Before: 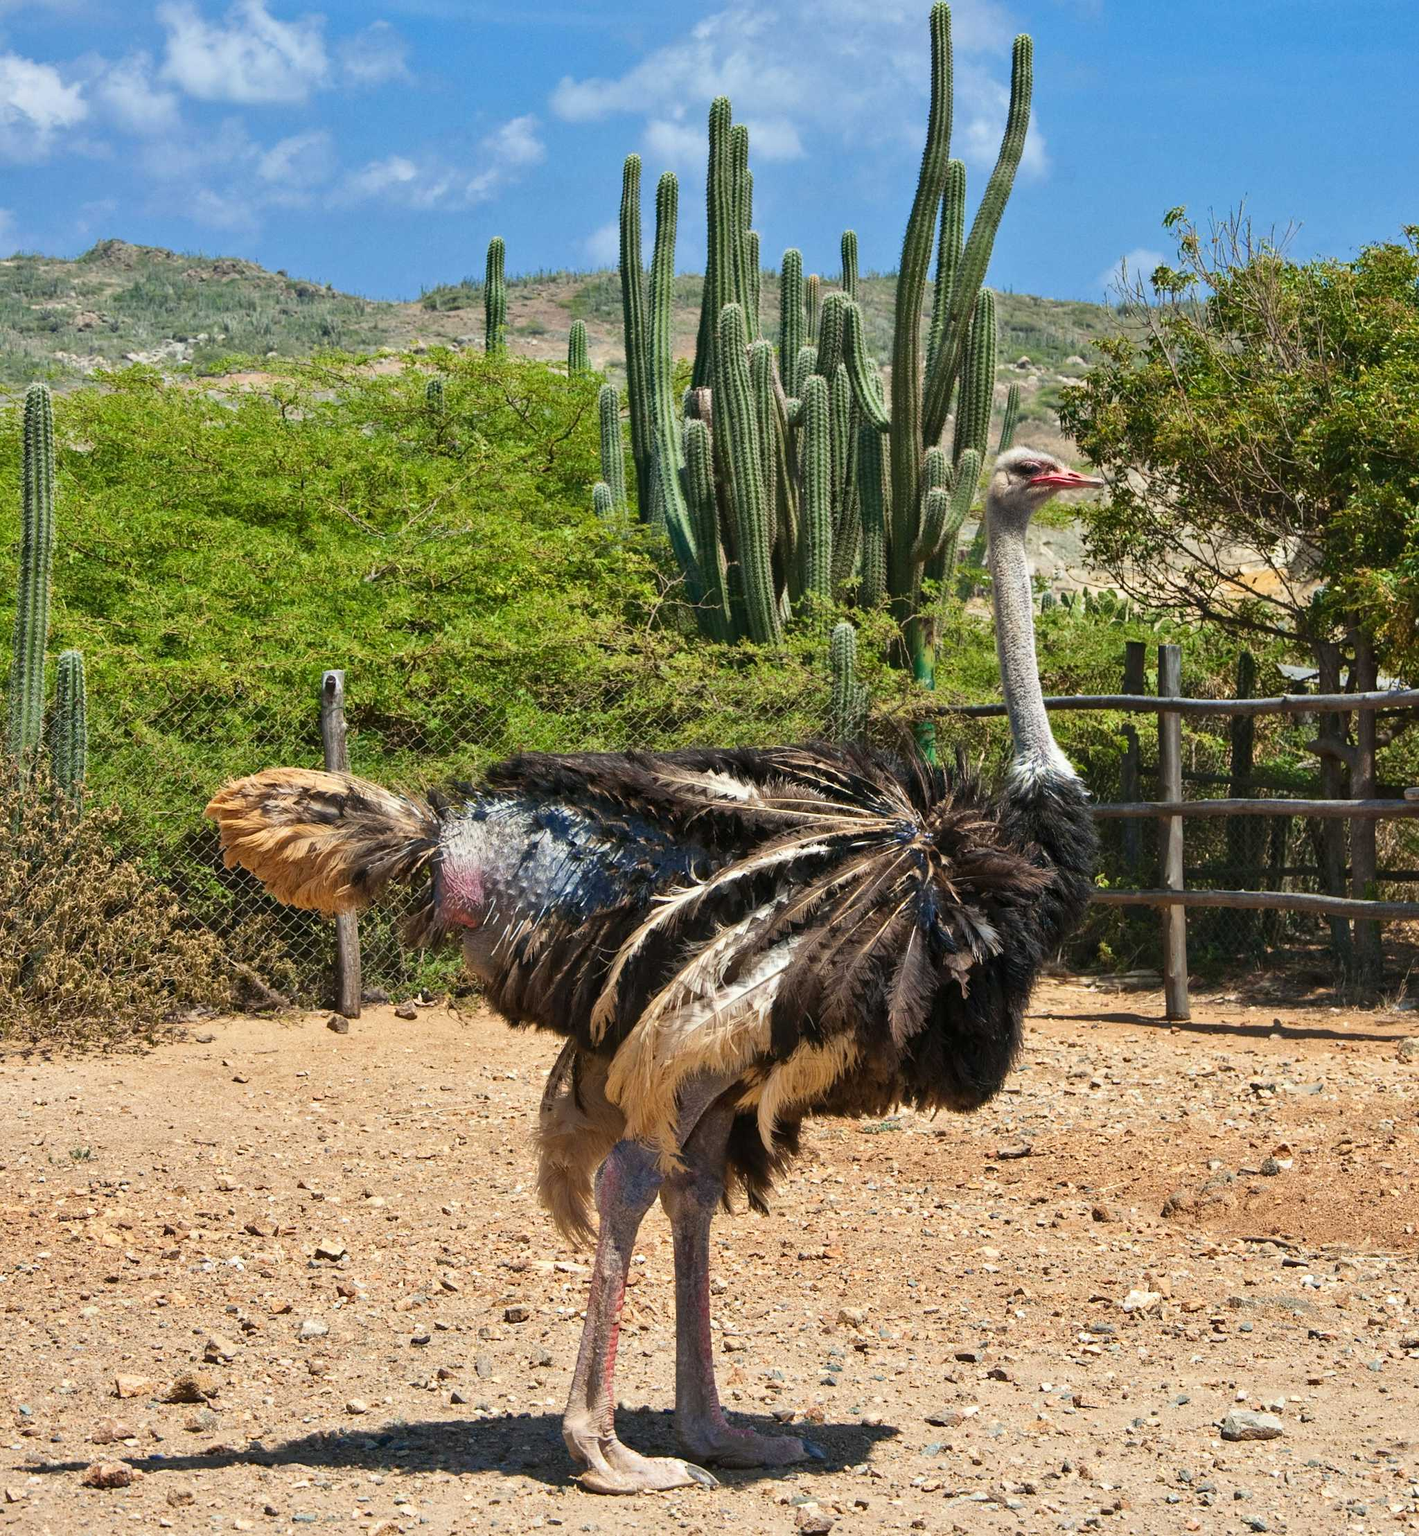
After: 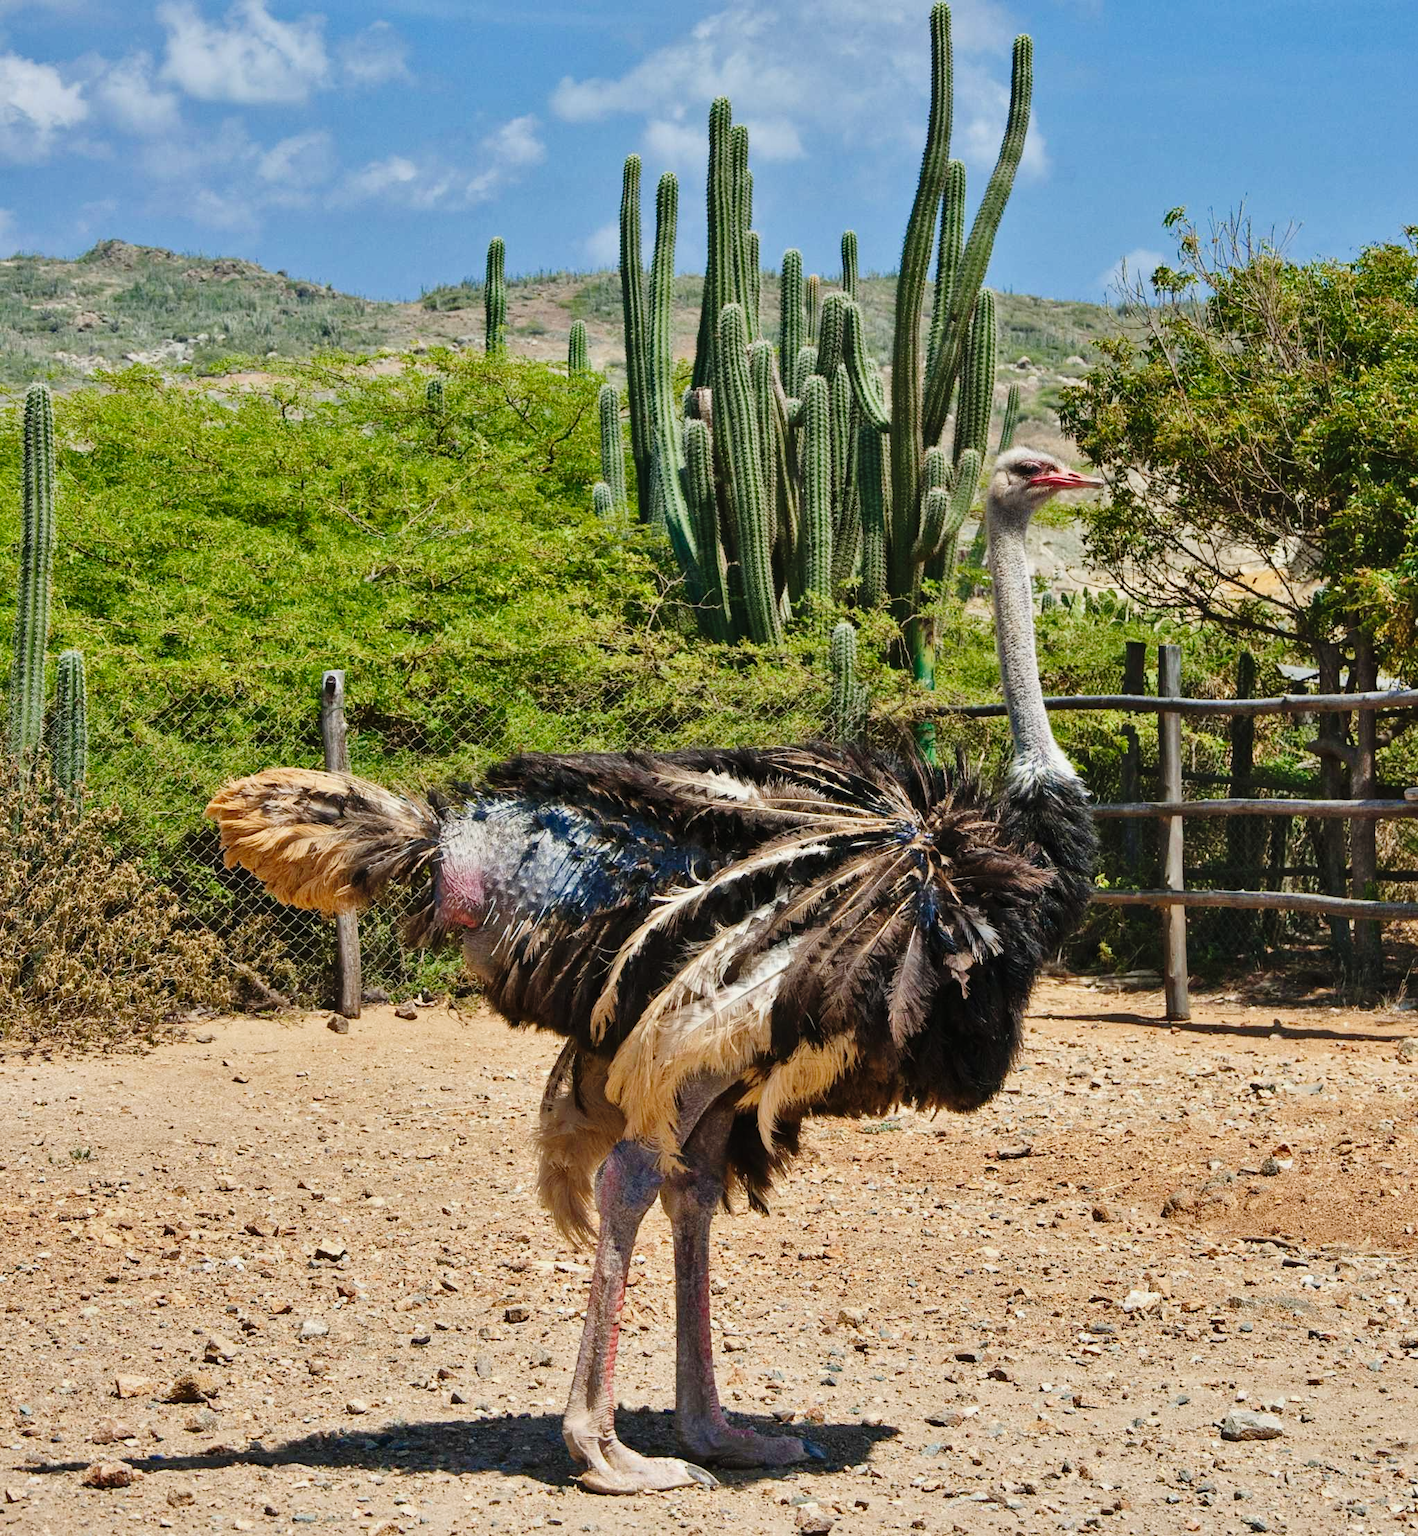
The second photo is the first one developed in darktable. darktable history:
shadows and highlights: shadows 48.12, highlights -42.46, soften with gaussian
tone curve: curves: ch0 [(0, 0.008) (0.046, 0.032) (0.151, 0.108) (0.367, 0.379) (0.496, 0.526) (0.771, 0.786) (0.857, 0.85) (1, 0.965)]; ch1 [(0, 0) (0.248, 0.252) (0.388, 0.383) (0.482, 0.478) (0.499, 0.499) (0.518, 0.518) (0.544, 0.552) (0.585, 0.617) (0.683, 0.735) (0.823, 0.894) (1, 1)]; ch2 [(0, 0) (0.302, 0.284) (0.427, 0.417) (0.473, 0.47) (0.503, 0.503) (0.523, 0.518) (0.55, 0.563) (0.624, 0.643) (0.753, 0.764) (1, 1)], preserve colors none
